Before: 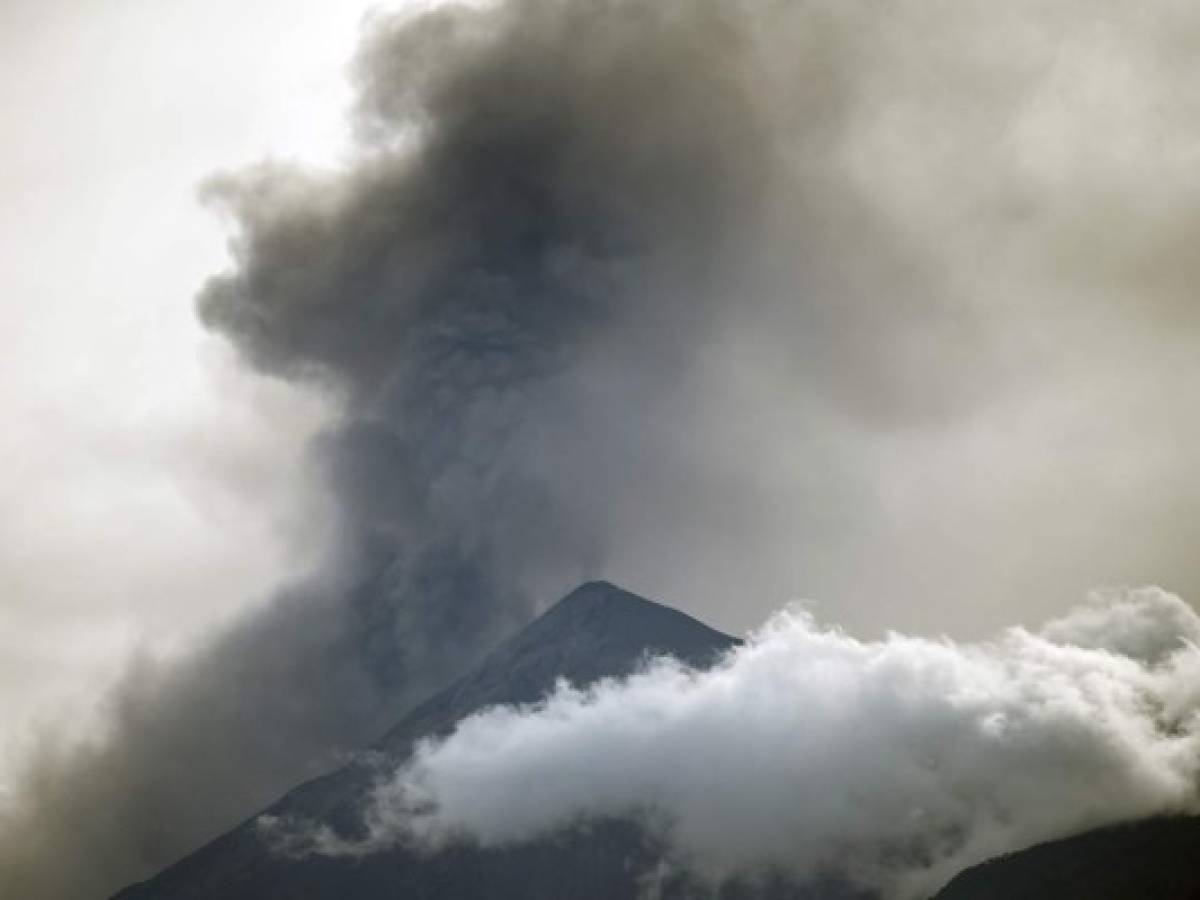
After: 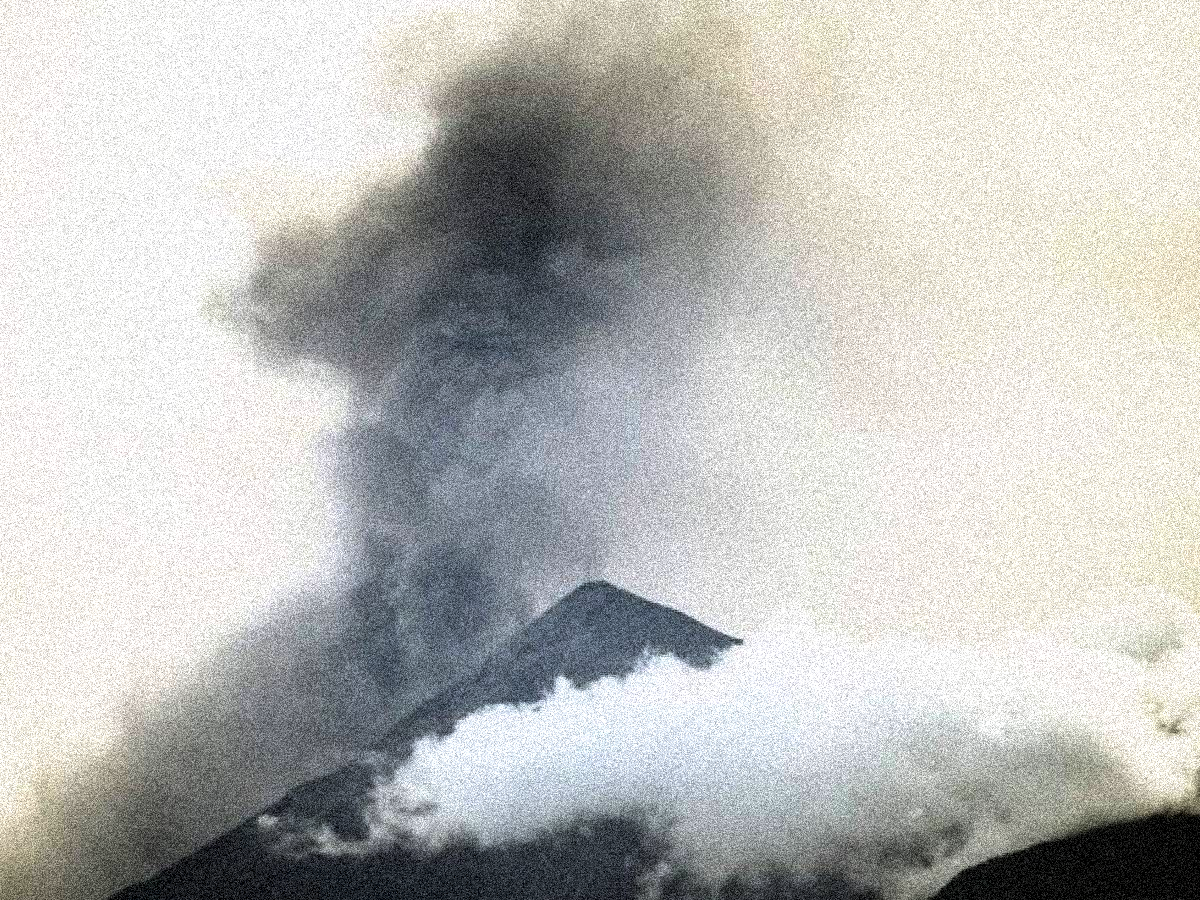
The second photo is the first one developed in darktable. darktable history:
rgb curve: curves: ch0 [(0, 0) (0.21, 0.15) (0.24, 0.21) (0.5, 0.75) (0.75, 0.96) (0.89, 0.99) (1, 1)]; ch1 [(0, 0.02) (0.21, 0.13) (0.25, 0.2) (0.5, 0.67) (0.75, 0.9) (0.89, 0.97) (1, 1)]; ch2 [(0, 0.02) (0.21, 0.13) (0.25, 0.2) (0.5, 0.67) (0.75, 0.9) (0.89, 0.97) (1, 1)], compensate middle gray true
grain: coarseness 3.75 ISO, strength 100%, mid-tones bias 0%
